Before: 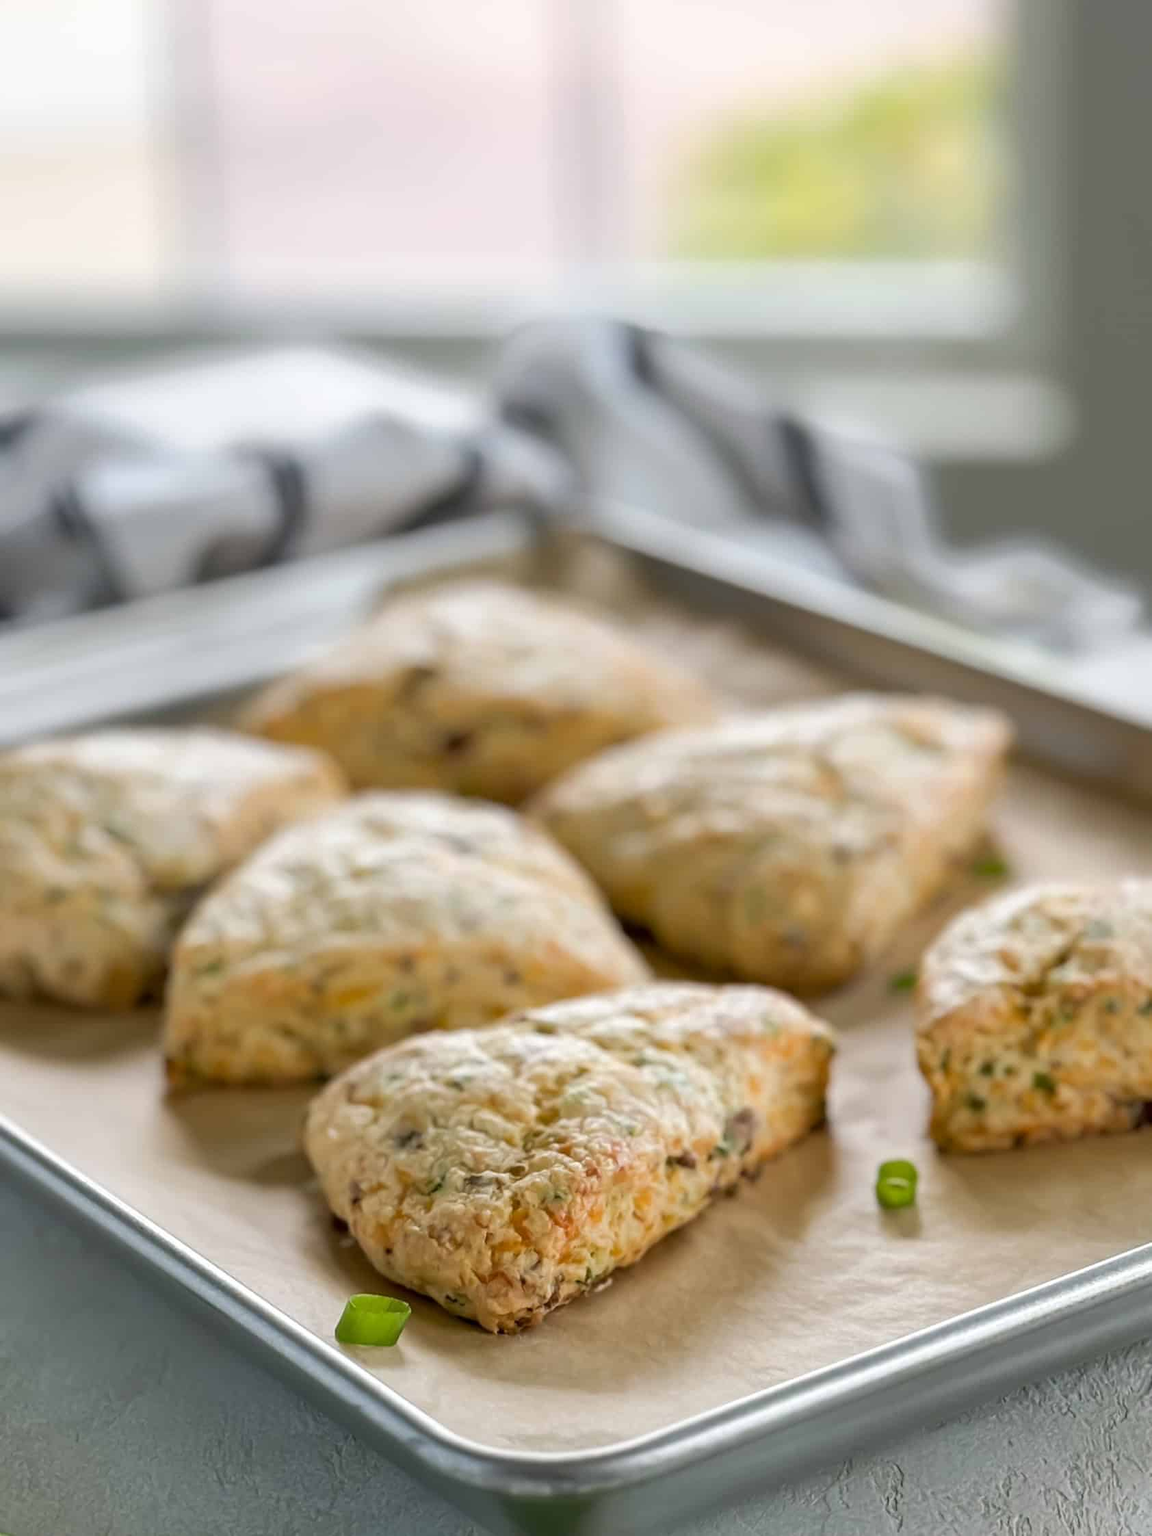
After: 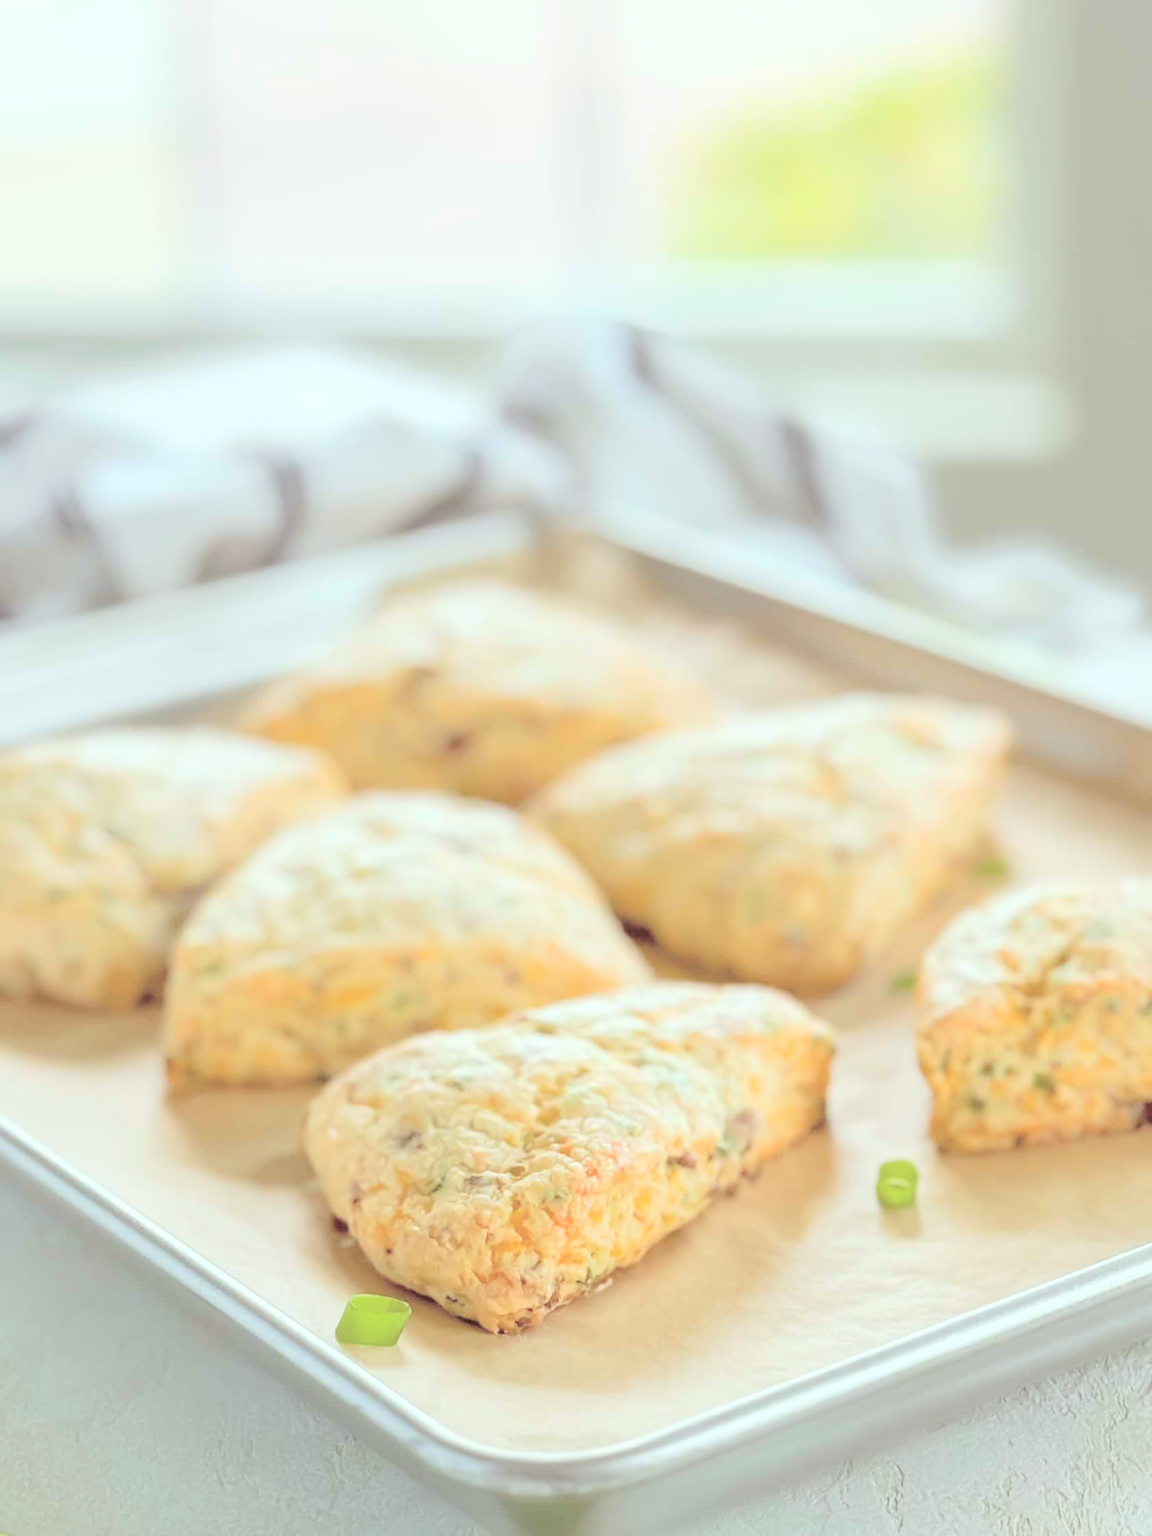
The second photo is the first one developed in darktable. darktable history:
exposure: compensate highlight preservation false
contrast brightness saturation: brightness 1
color correction: highlights a* -7.23, highlights b* -0.161, shadows a* 20.08, shadows b* 11.73
